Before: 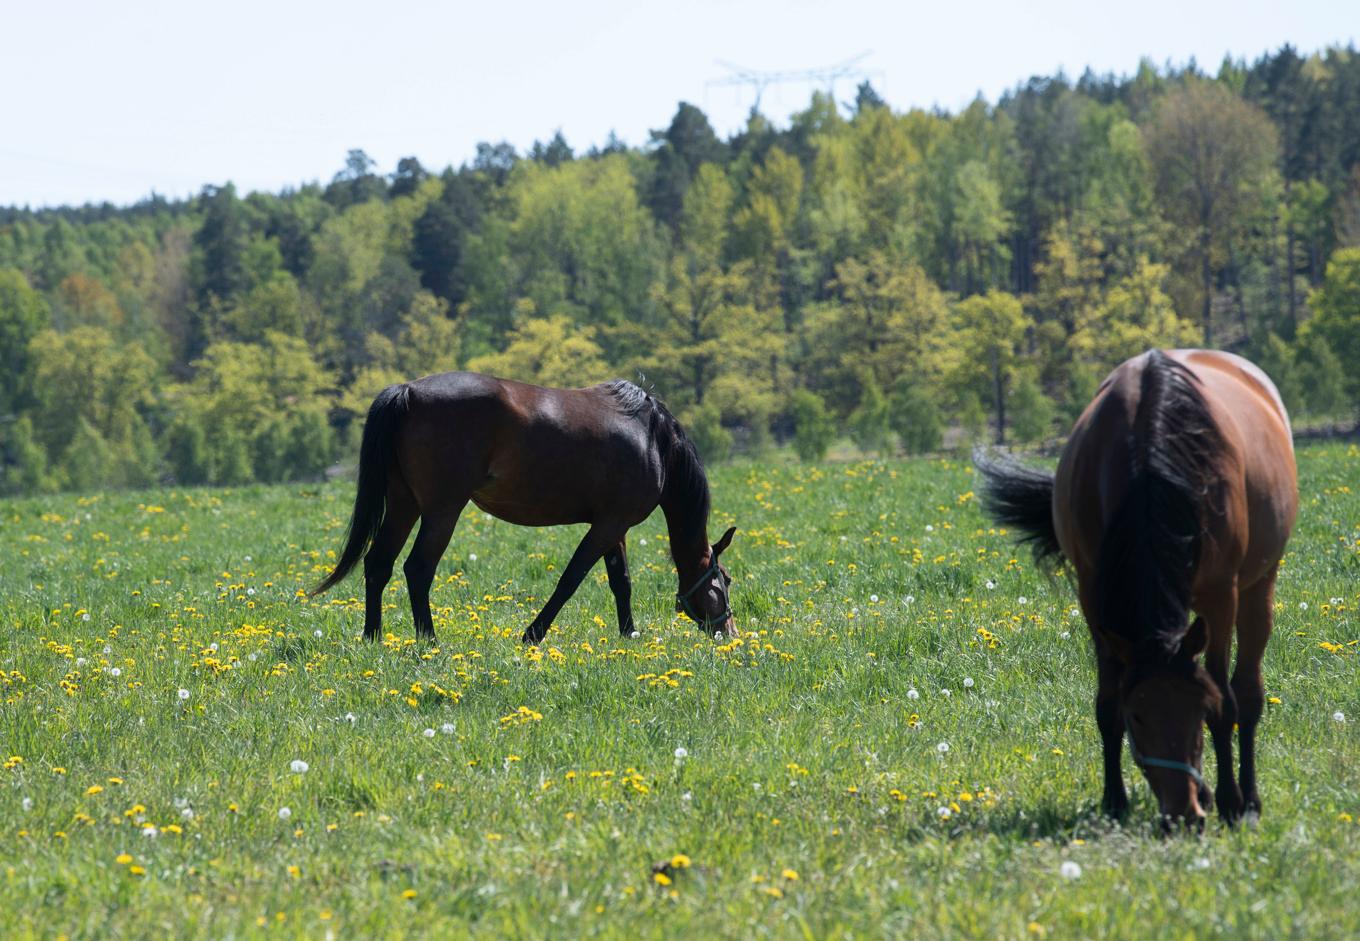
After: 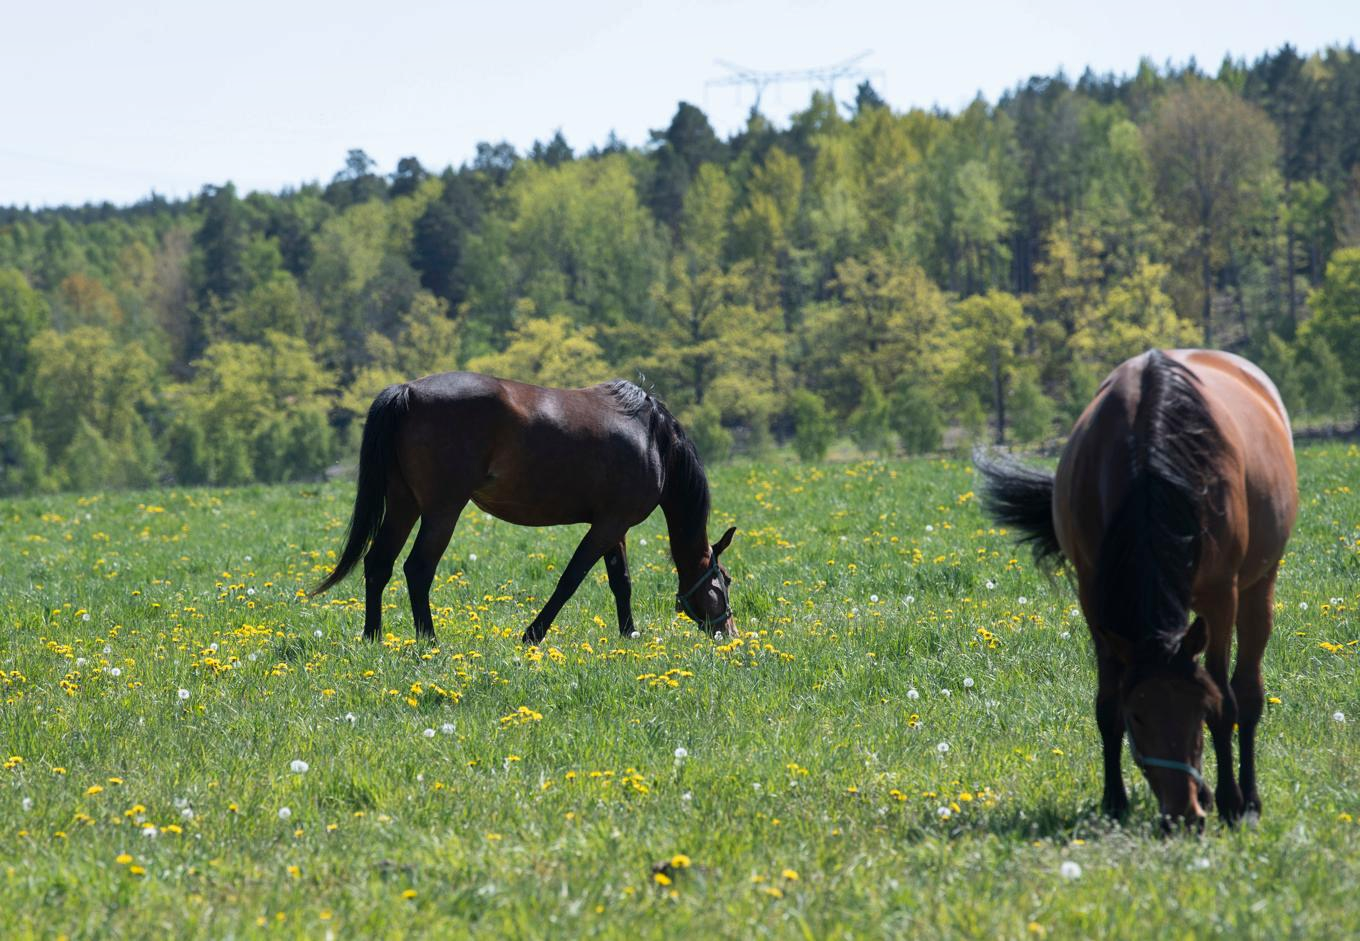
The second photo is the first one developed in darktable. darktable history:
shadows and highlights: shadows 48.29, highlights -42.94, soften with gaussian
